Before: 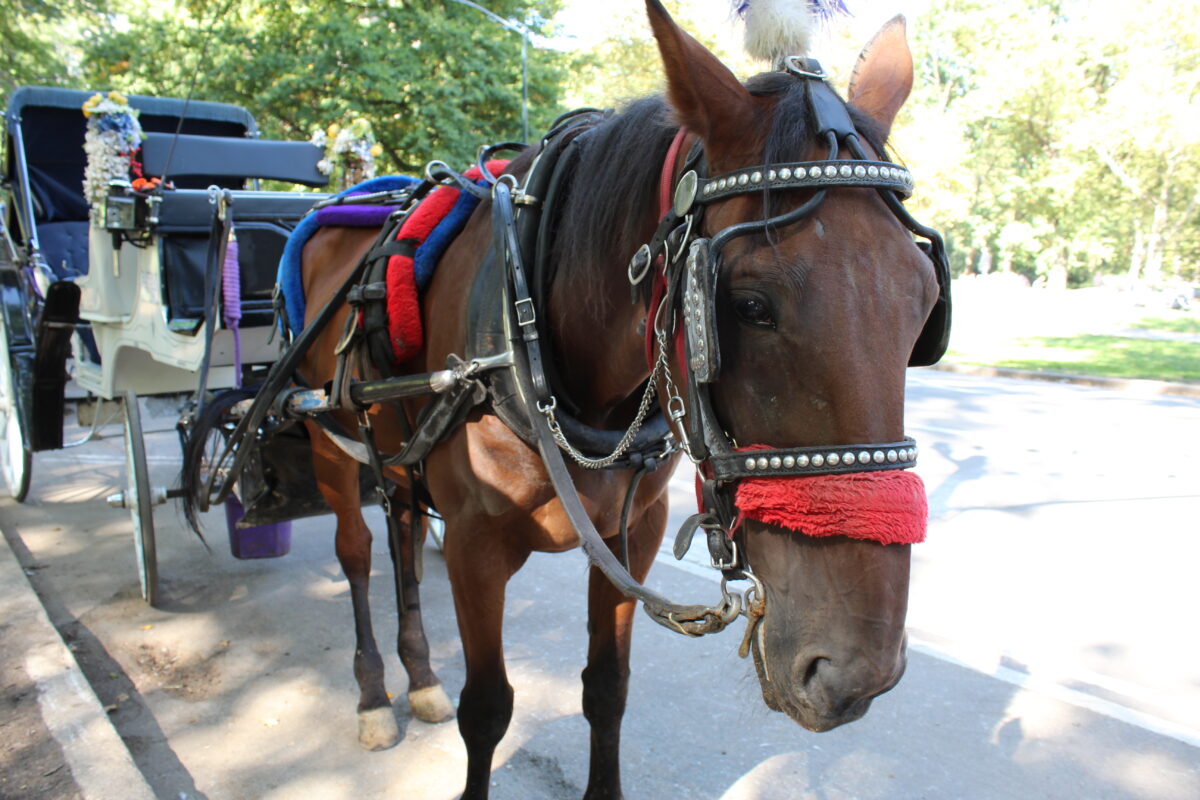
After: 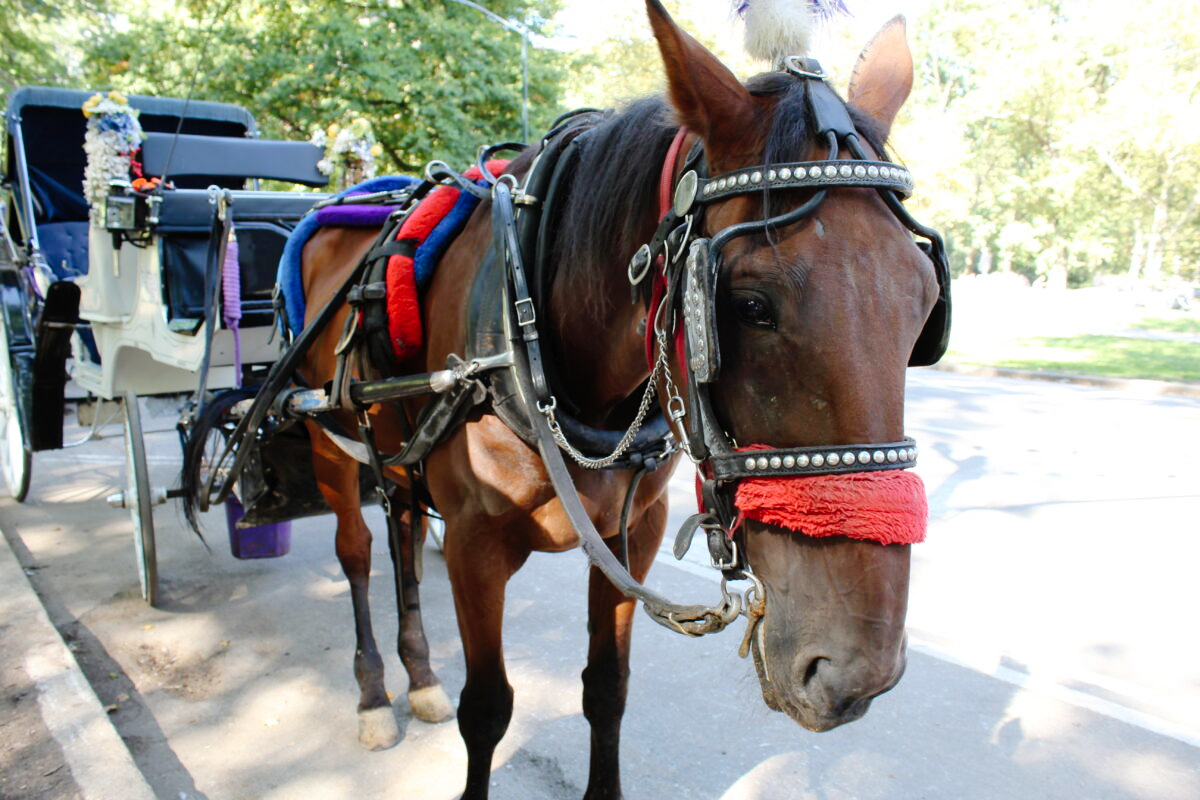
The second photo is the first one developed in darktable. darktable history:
tone curve: curves: ch0 [(0, 0) (0.003, 0.001) (0.011, 0.004) (0.025, 0.013) (0.044, 0.022) (0.069, 0.035) (0.1, 0.053) (0.136, 0.088) (0.177, 0.149) (0.224, 0.213) (0.277, 0.293) (0.335, 0.381) (0.399, 0.463) (0.468, 0.546) (0.543, 0.616) (0.623, 0.693) (0.709, 0.766) (0.801, 0.843) (0.898, 0.921) (1, 1)], preserve colors none
